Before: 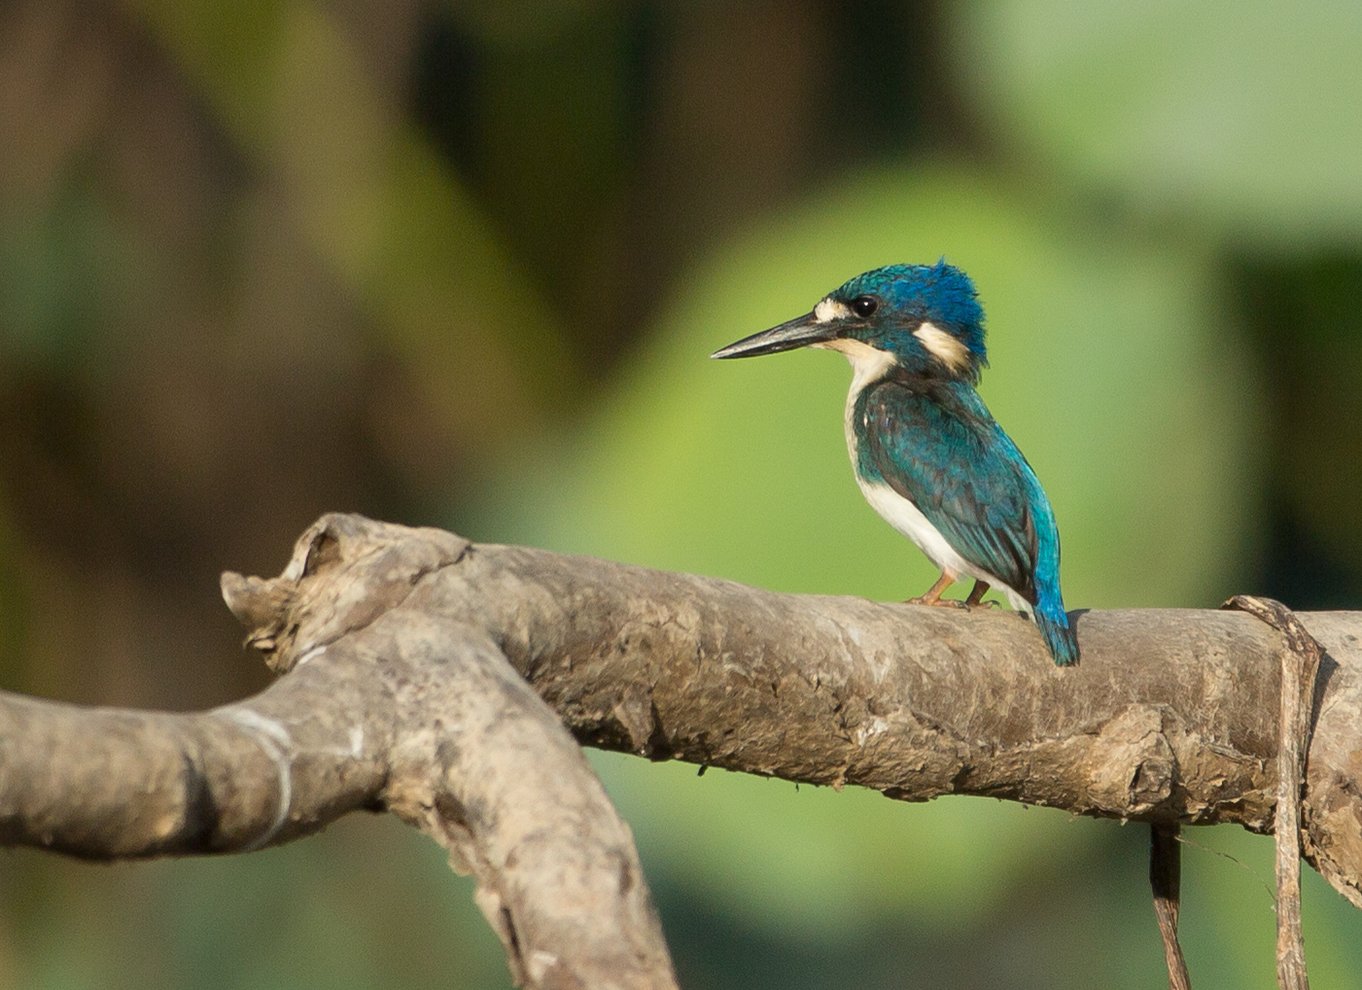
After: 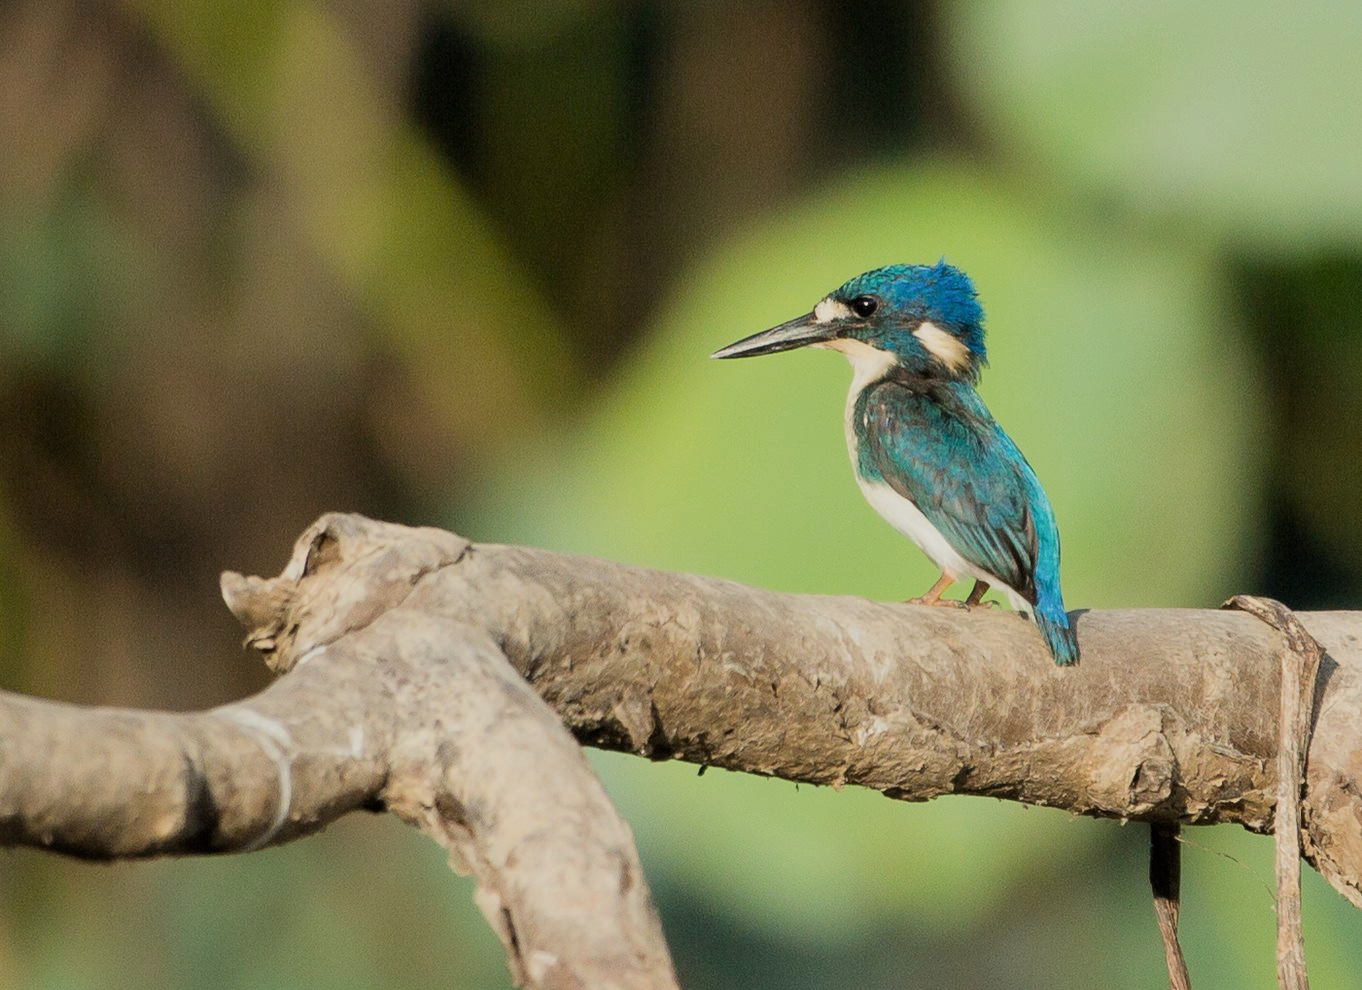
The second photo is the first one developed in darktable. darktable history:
filmic rgb: black relative exposure -6.94 EV, white relative exposure 5.62 EV, hardness 2.84
exposure: exposure 0.559 EV, compensate highlight preservation false
